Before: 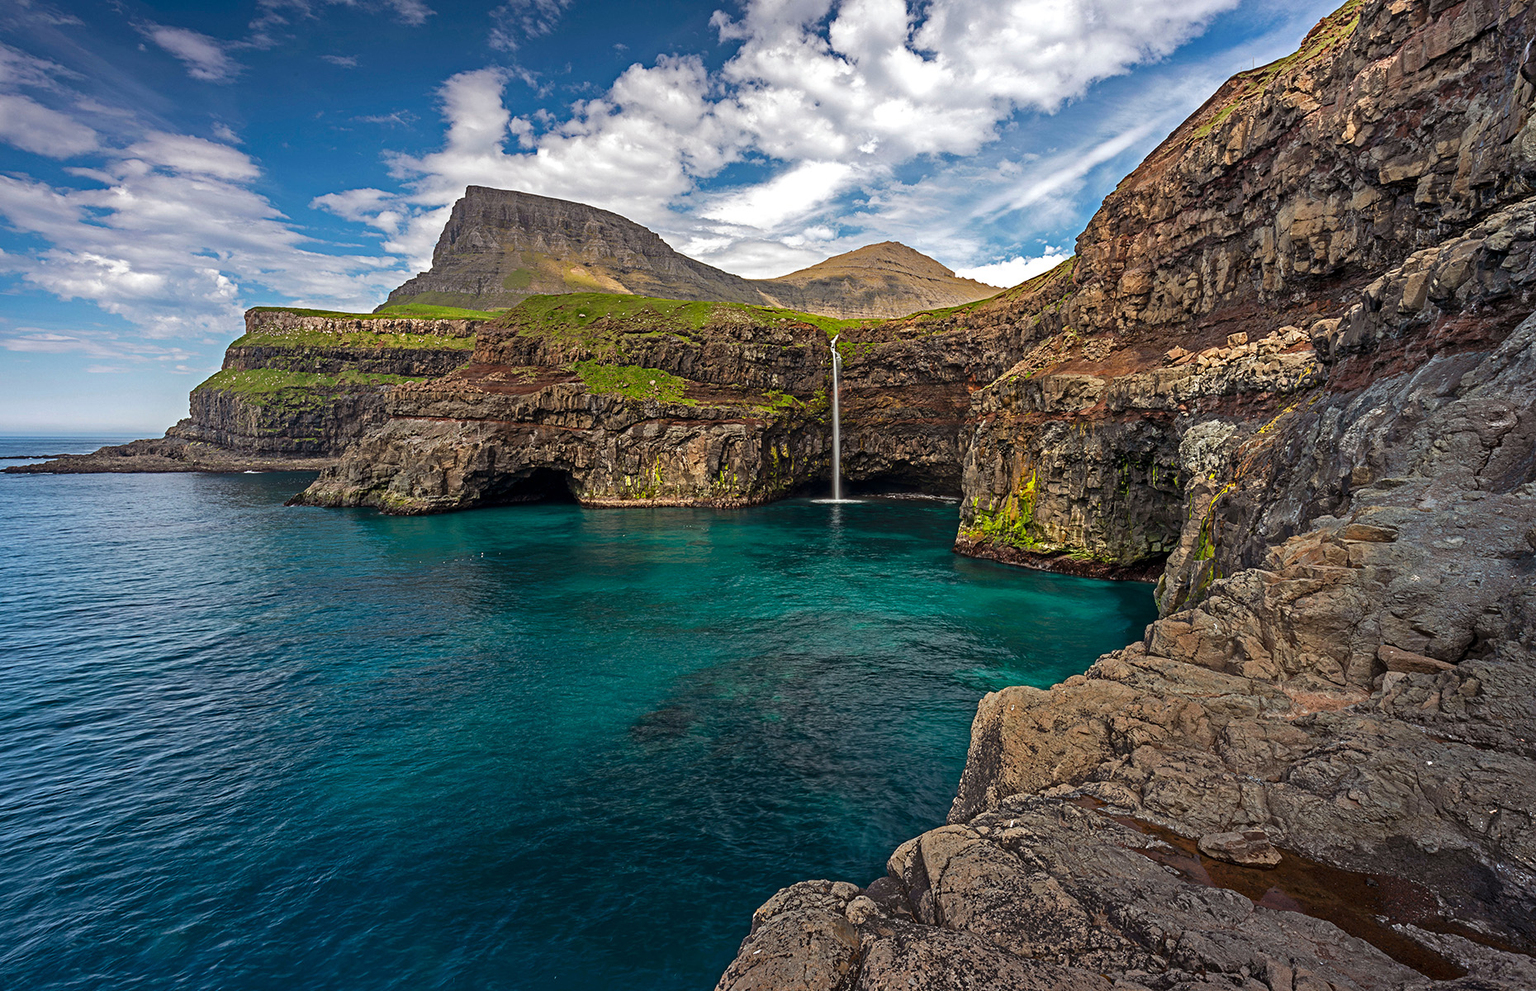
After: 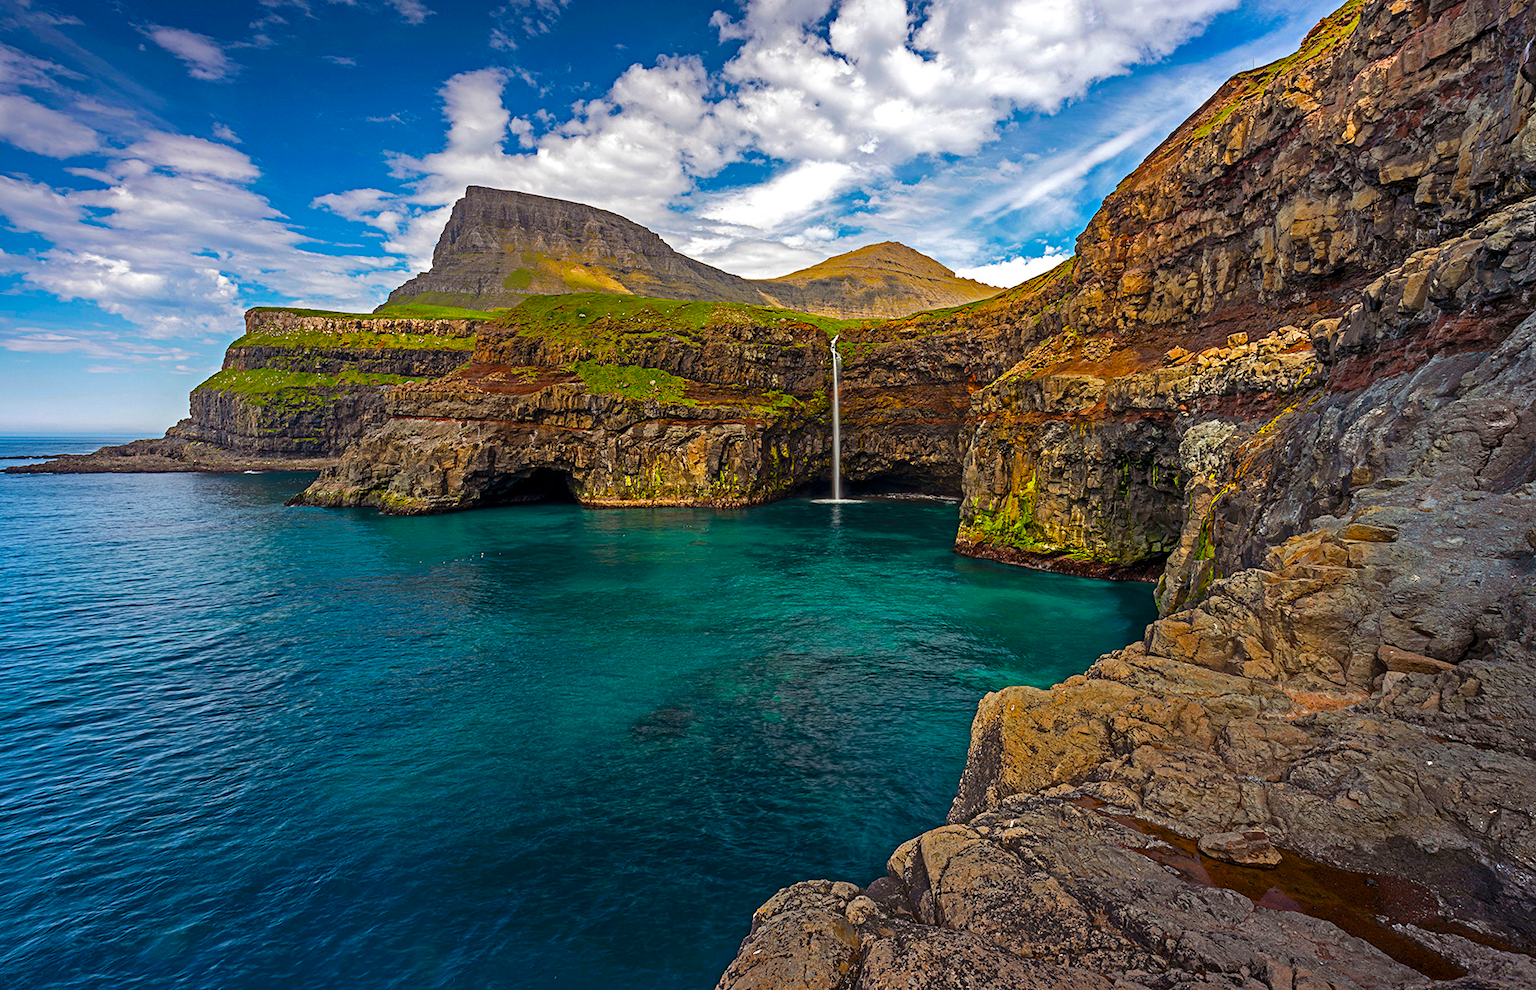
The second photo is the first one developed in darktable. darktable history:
color balance rgb: linear chroma grading › shadows -3.1%, linear chroma grading › highlights -4.584%, perceptual saturation grading › global saturation 99.087%, global vibrance -23.225%
